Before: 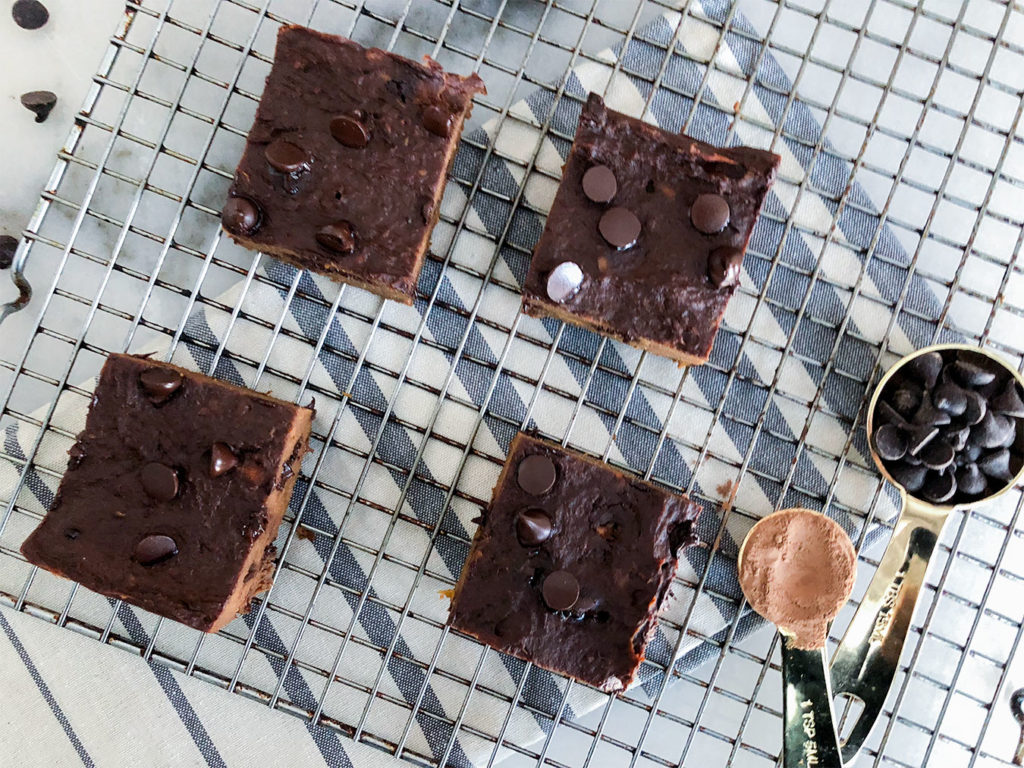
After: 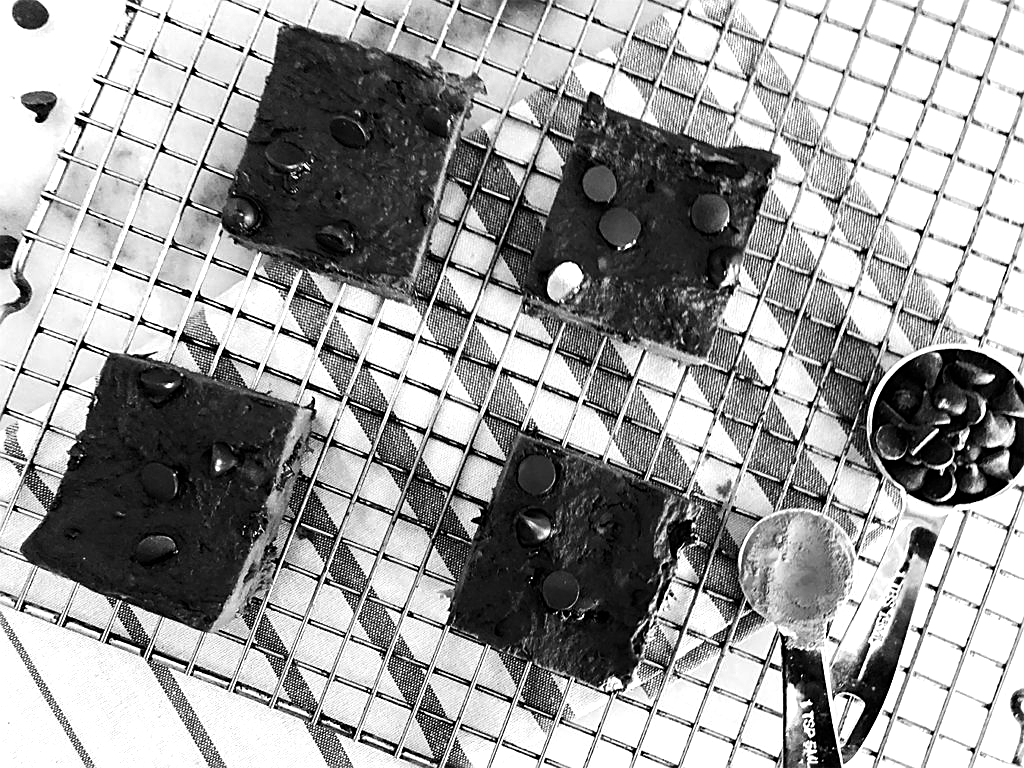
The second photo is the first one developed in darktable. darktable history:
sharpen: on, module defaults
monochrome: a -11.7, b 1.62, size 0.5, highlights 0.38
color zones: curves: ch0 [(0.068, 0.464) (0.25, 0.5) (0.48, 0.508) (0.75, 0.536) (0.886, 0.476) (0.967, 0.456)]; ch1 [(0.066, 0.456) (0.25, 0.5) (0.616, 0.508) (0.746, 0.56) (0.934, 0.444)]
tone equalizer: -8 EV -0.75 EV, -7 EV -0.7 EV, -6 EV -0.6 EV, -5 EV -0.4 EV, -3 EV 0.4 EV, -2 EV 0.6 EV, -1 EV 0.7 EV, +0 EV 0.75 EV, edges refinement/feathering 500, mask exposure compensation -1.57 EV, preserve details no
